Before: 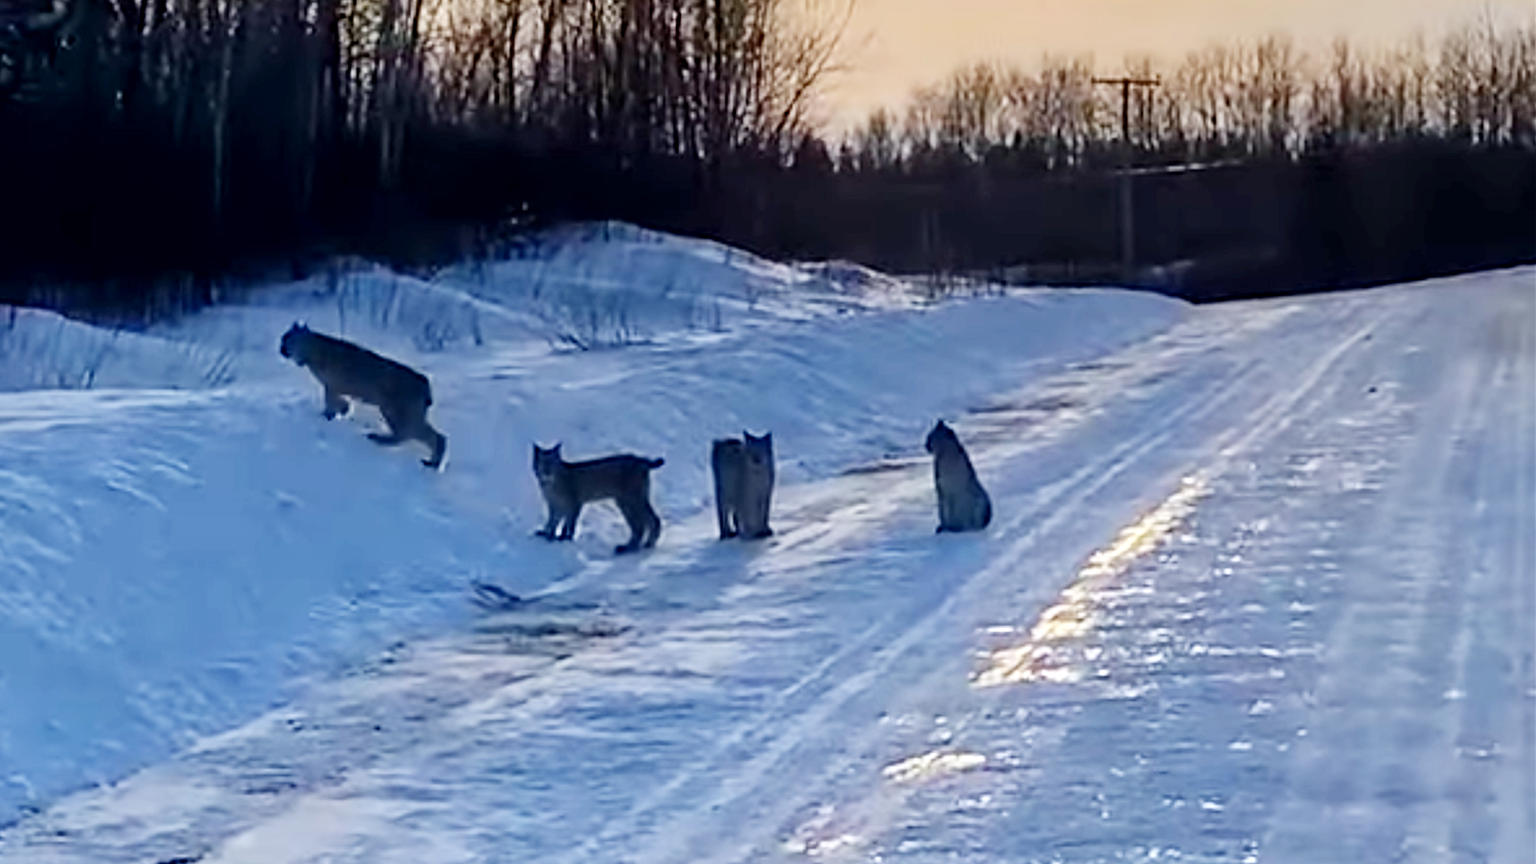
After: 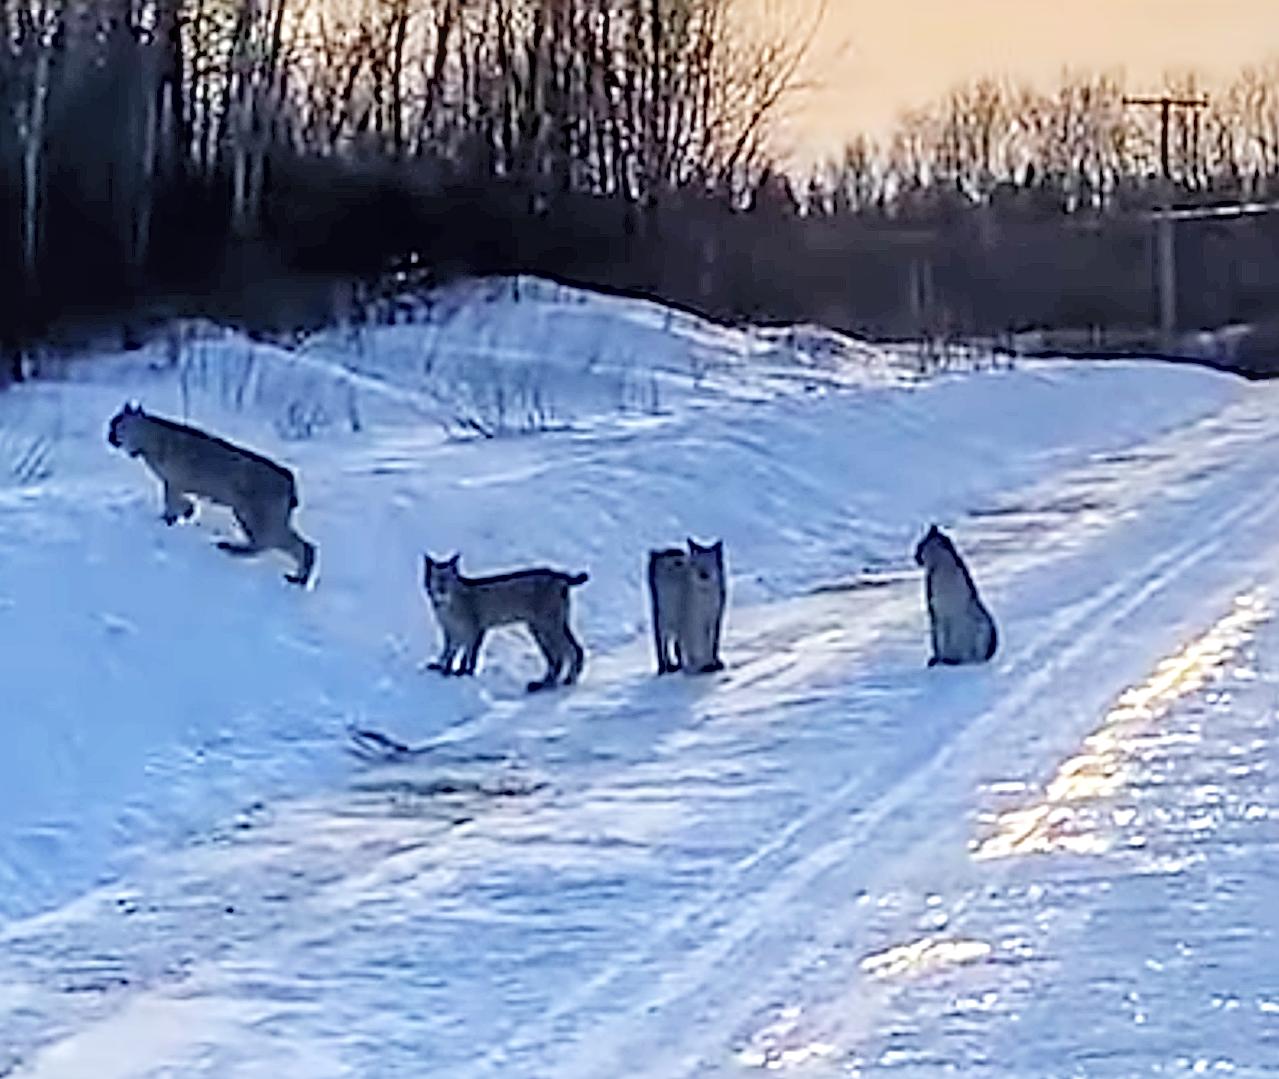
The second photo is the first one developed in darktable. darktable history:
contrast brightness saturation: brightness 0.28
crop and rotate: left 12.648%, right 20.685%
local contrast: on, module defaults
sharpen: radius 3.69, amount 0.928
